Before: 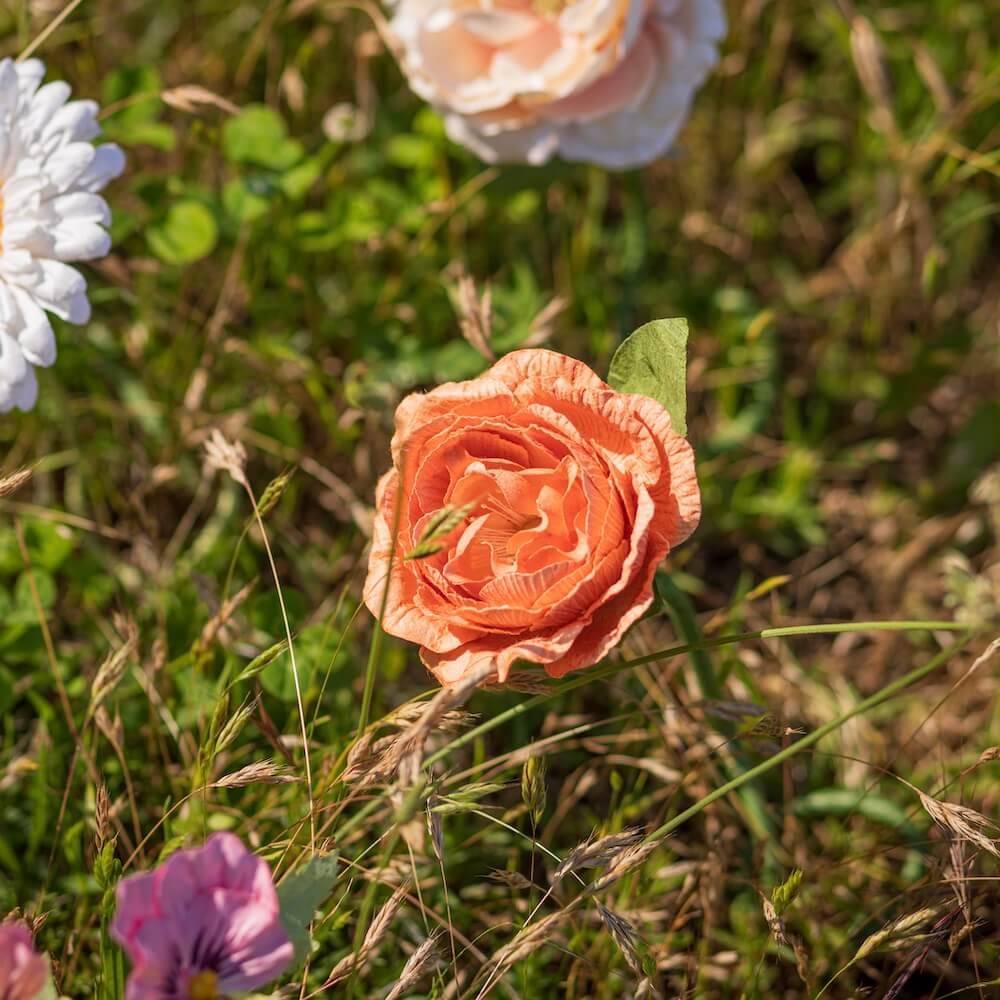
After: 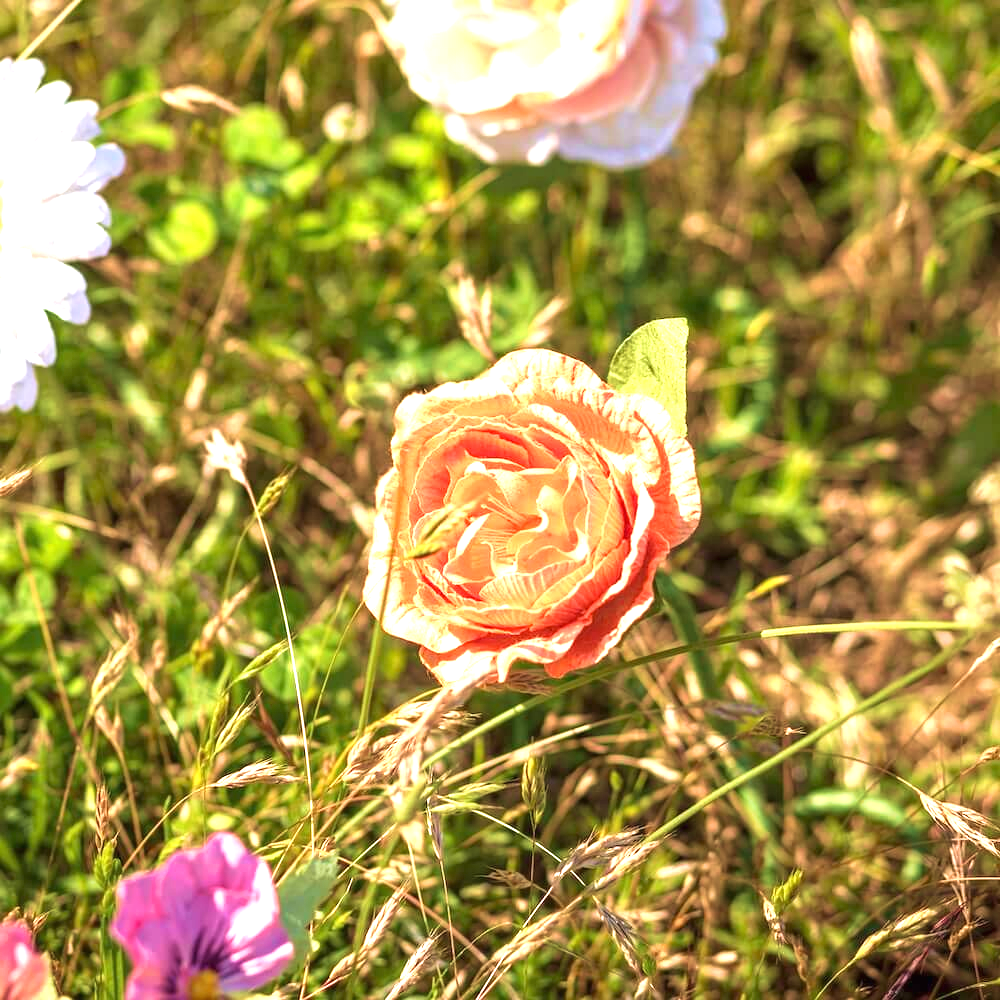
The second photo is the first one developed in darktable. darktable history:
velvia: strength 45.63%
exposure: black level correction 0, exposure 1.474 EV, compensate exposure bias true, compensate highlight preservation false
